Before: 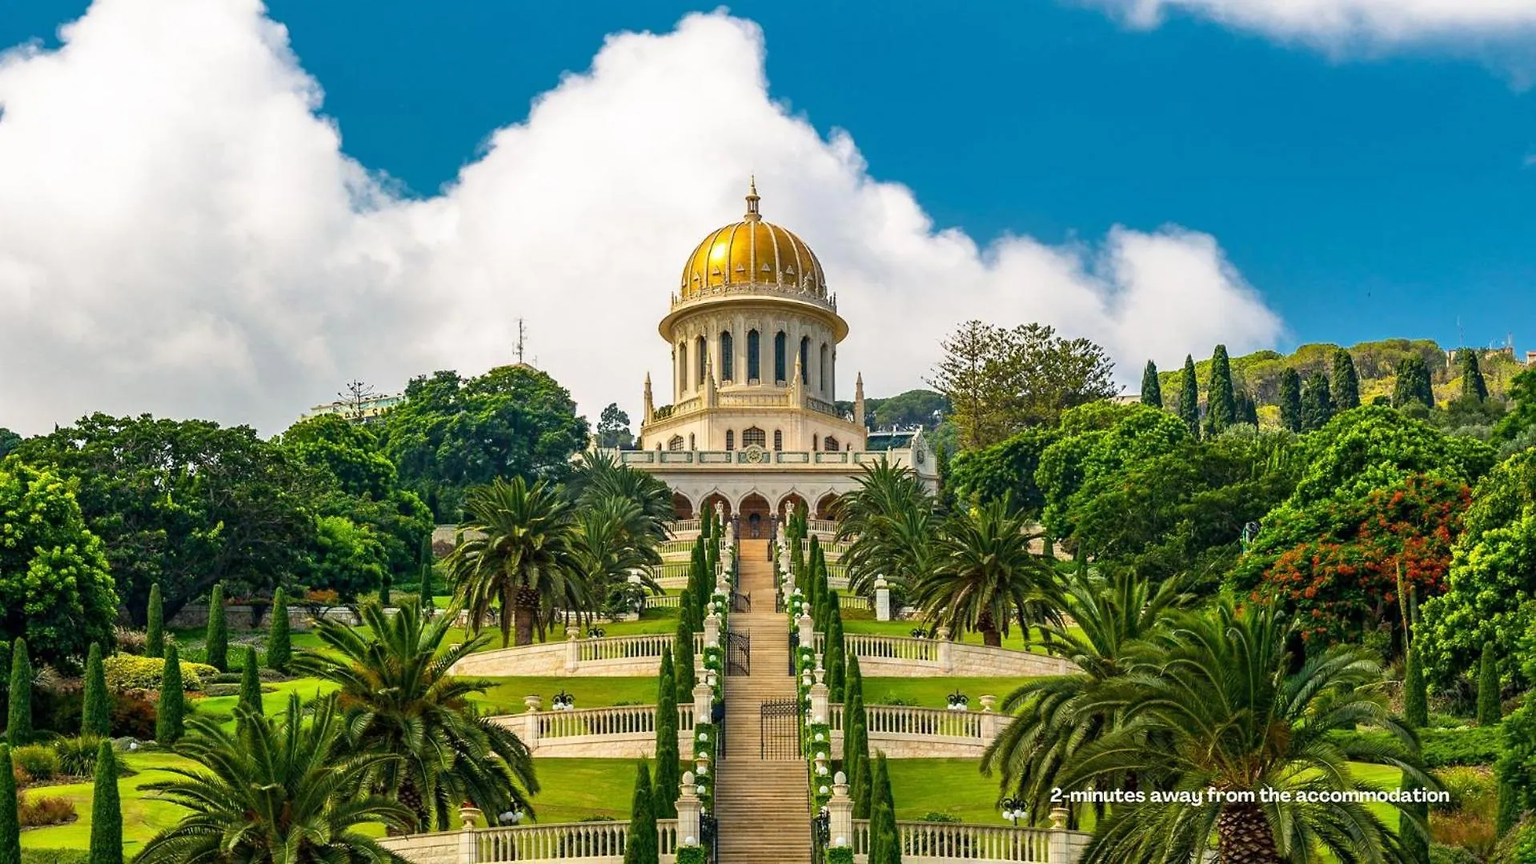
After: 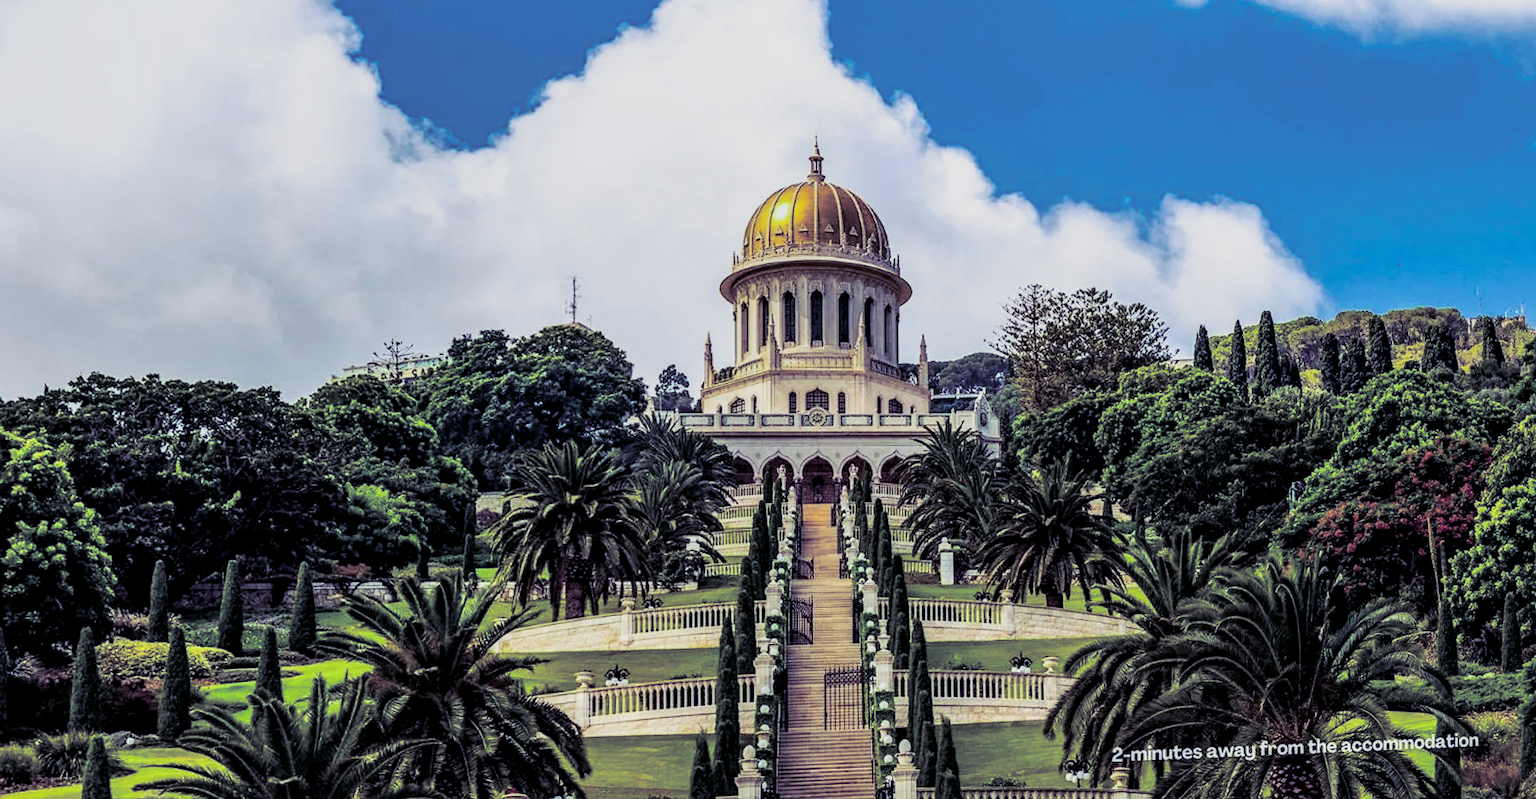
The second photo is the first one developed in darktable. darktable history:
tone equalizer: on, module defaults
crop and rotate: left 0.614%, top 0.179%, bottom 0.309%
local contrast: detail 142%
rotate and perspective: rotation -0.013°, lens shift (vertical) -0.027, lens shift (horizontal) 0.178, crop left 0.016, crop right 0.989, crop top 0.082, crop bottom 0.918
white balance: red 0.924, blue 1.095
split-toning: shadows › hue 255.6°, shadows › saturation 0.66, highlights › hue 43.2°, highlights › saturation 0.68, balance -50.1
filmic rgb: black relative exposure -5 EV, hardness 2.88, contrast 1.3, highlights saturation mix -30%
color balance rgb: shadows lift › chroma 1%, shadows lift › hue 113°, highlights gain › chroma 0.2%, highlights gain › hue 333°, perceptual saturation grading › global saturation 20%, perceptual saturation grading › highlights -25%, perceptual saturation grading › shadows 25%, contrast -10%
